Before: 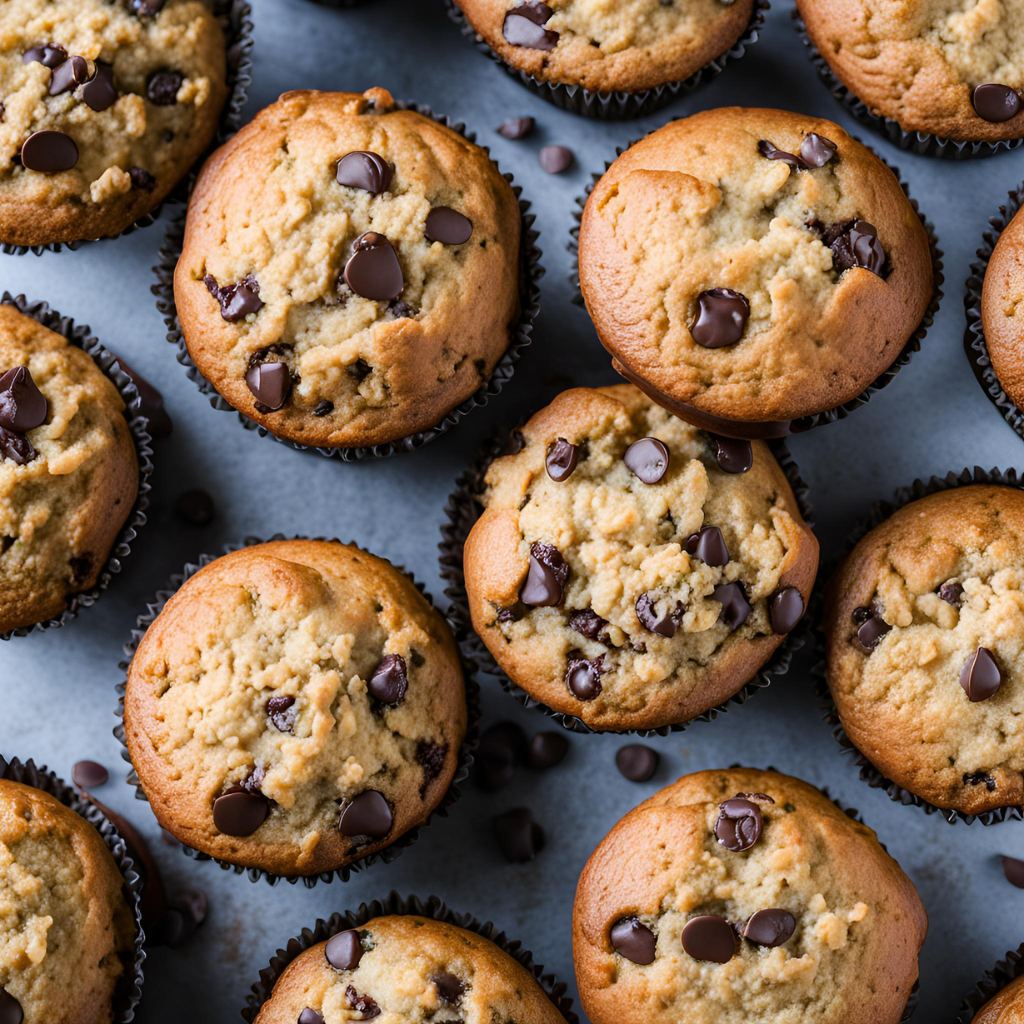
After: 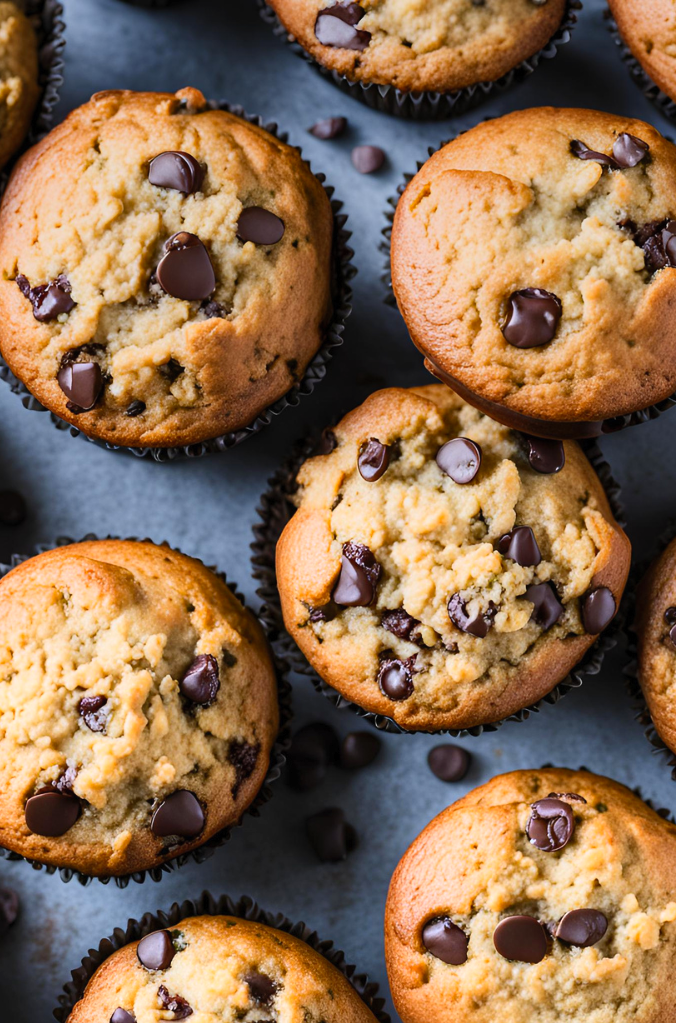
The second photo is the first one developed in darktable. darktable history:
crop and rotate: left 18.442%, right 15.508%
contrast brightness saturation: contrast 0.2, brightness 0.16, saturation 0.22
graduated density: on, module defaults
